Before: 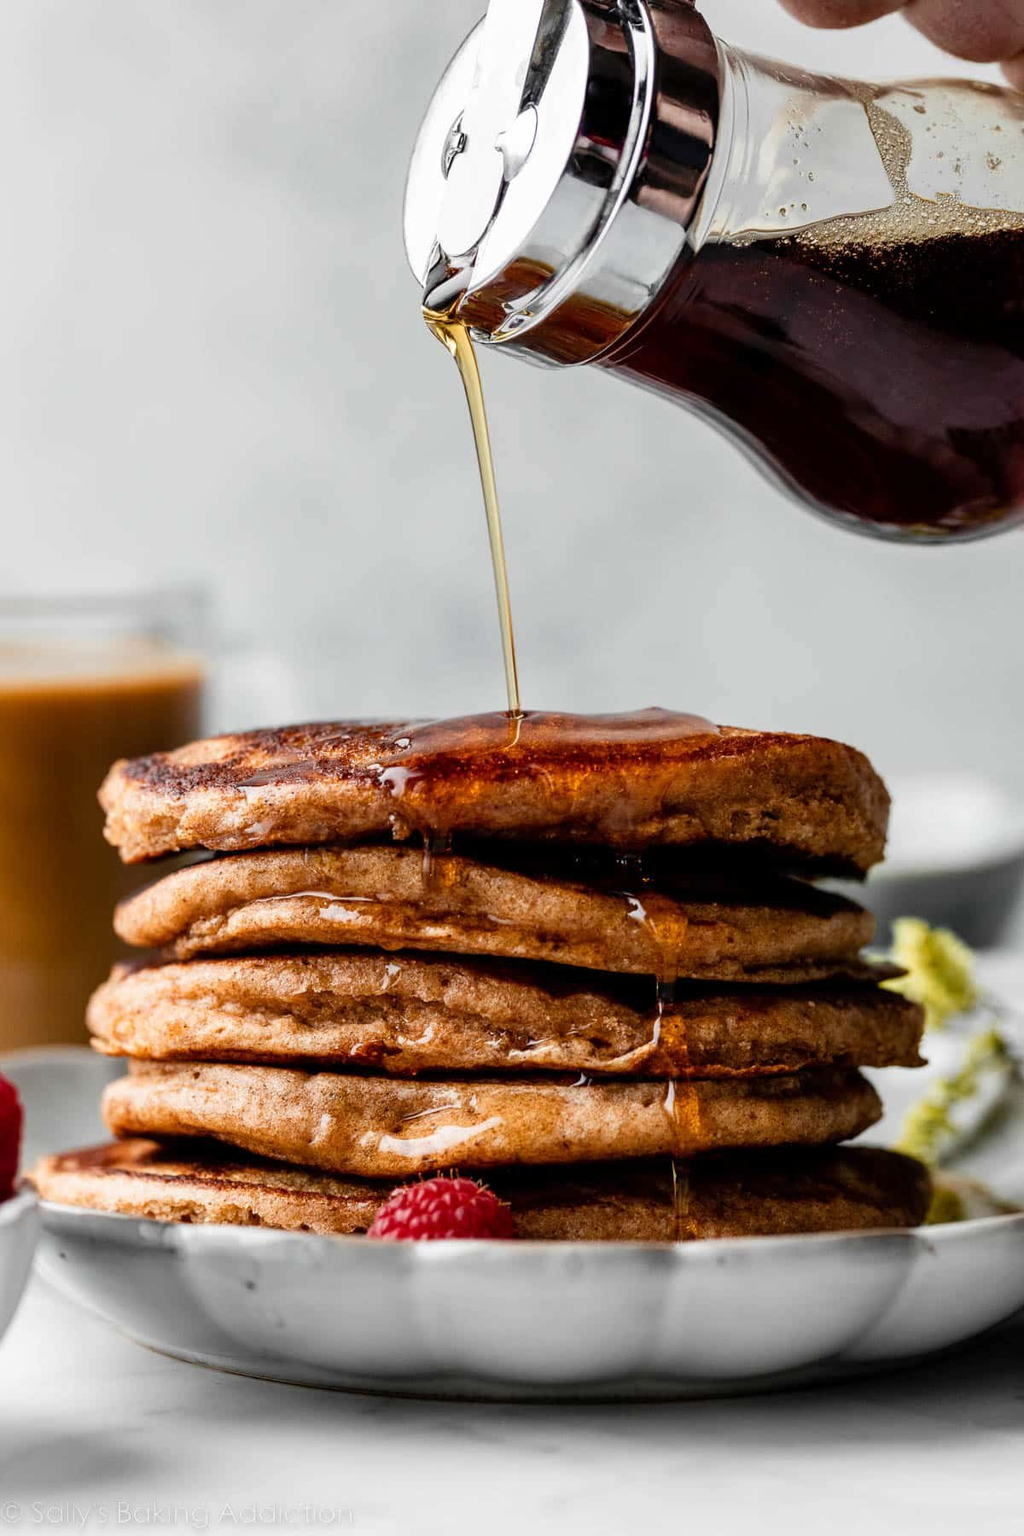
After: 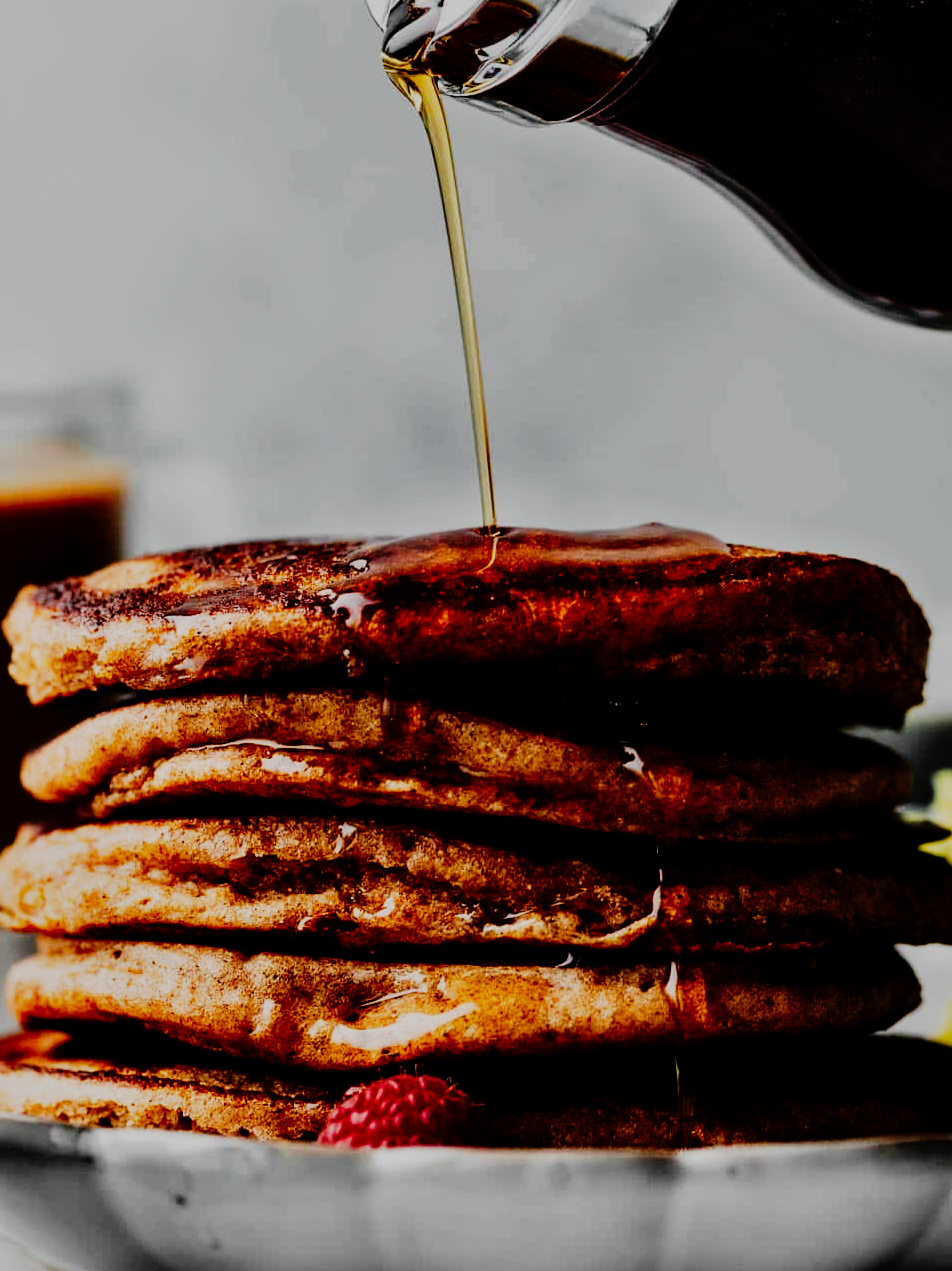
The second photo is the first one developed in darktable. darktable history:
base curve: curves: ch0 [(0, 0) (0.032, 0.025) (0.121, 0.166) (0.206, 0.329) (0.605, 0.79) (1, 1)], preserve colors none
crop: left 9.433%, top 17.051%, right 11.225%, bottom 12.313%
tone curve: curves: ch0 [(0, 0) (0.003, 0) (0.011, 0.001) (0.025, 0.003) (0.044, 0.005) (0.069, 0.012) (0.1, 0.023) (0.136, 0.039) (0.177, 0.088) (0.224, 0.15) (0.277, 0.24) (0.335, 0.337) (0.399, 0.437) (0.468, 0.535) (0.543, 0.629) (0.623, 0.71) (0.709, 0.782) (0.801, 0.856) (0.898, 0.94) (1, 1)], preserve colors none
tone equalizer: -8 EV -1.98 EV, -7 EV -1.96 EV, -6 EV -1.98 EV, -5 EV -2 EV, -4 EV -1.98 EV, -3 EV -1.98 EV, -2 EV -1.98 EV, -1 EV -1.62 EV, +0 EV -1.98 EV
exposure: exposure 0.21 EV, compensate exposure bias true, compensate highlight preservation false
local contrast: mode bilateral grid, contrast 20, coarseness 50, detail 120%, midtone range 0.2
